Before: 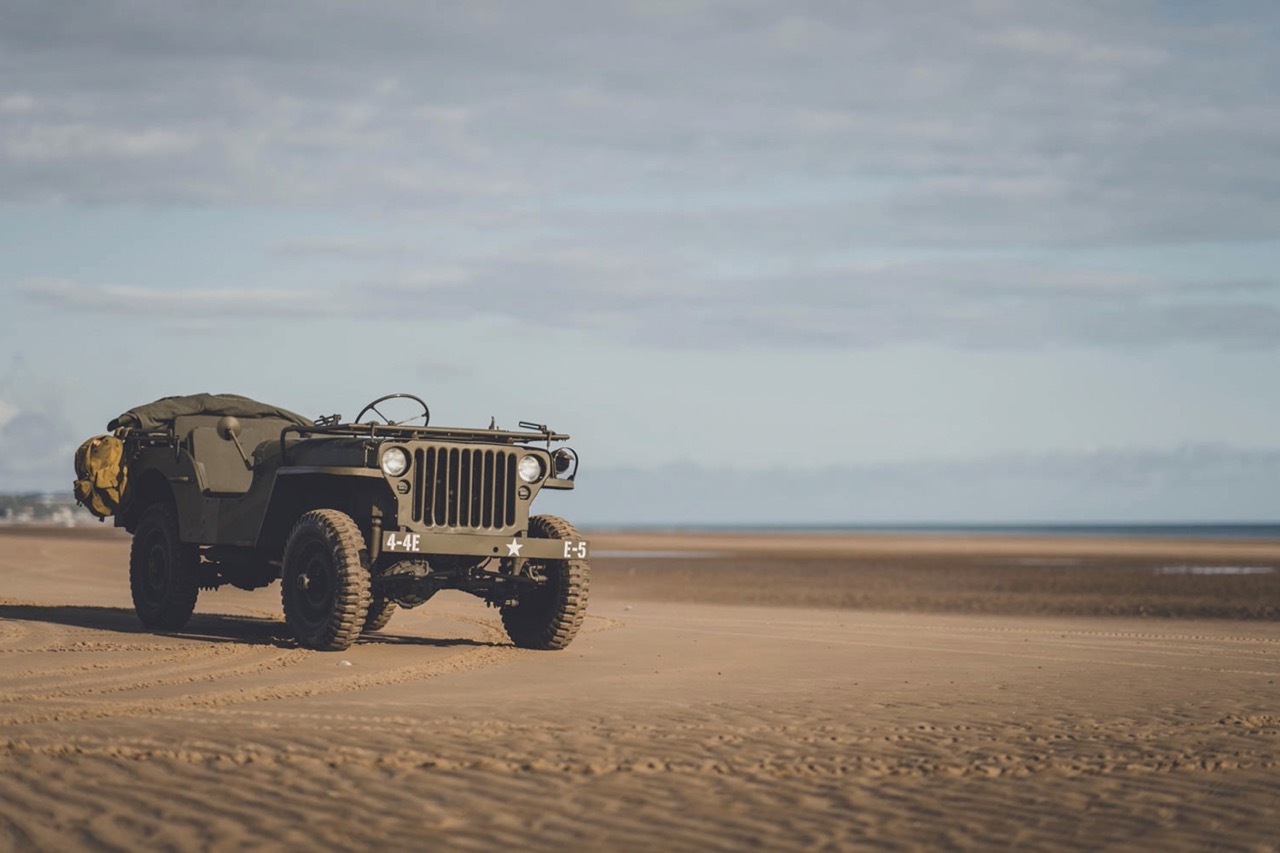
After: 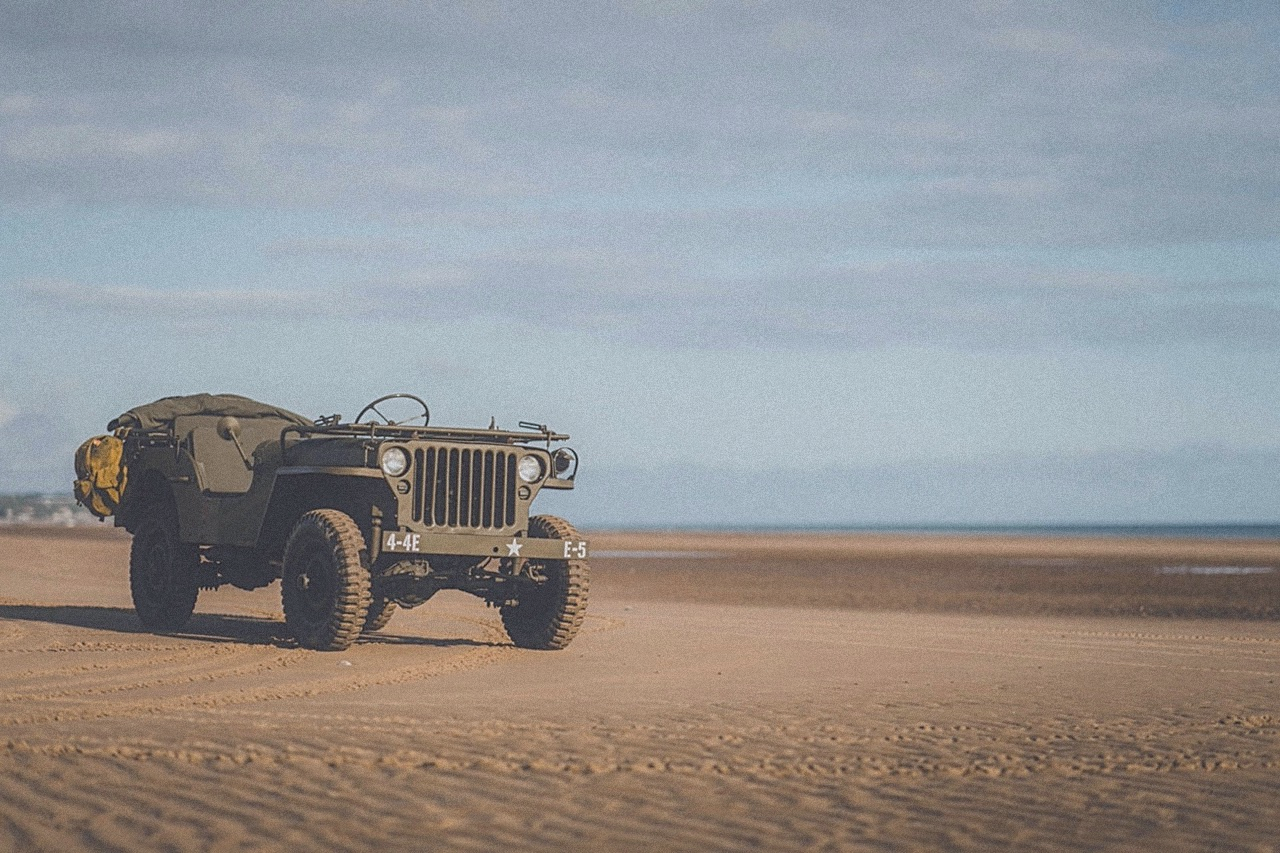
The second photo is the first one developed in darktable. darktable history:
contrast equalizer: y [[0.5, 0.486, 0.447, 0.446, 0.489, 0.5], [0.5 ×6], [0.5 ×6], [0 ×6], [0 ×6]]
contrast brightness saturation: contrast -0.15, brightness 0.05, saturation -0.12
local contrast: highlights 100%, shadows 100%, detail 131%, midtone range 0.2
white balance: red 0.98, blue 1.034
grain: mid-tones bias 0%
sharpen: radius 2.529, amount 0.323
